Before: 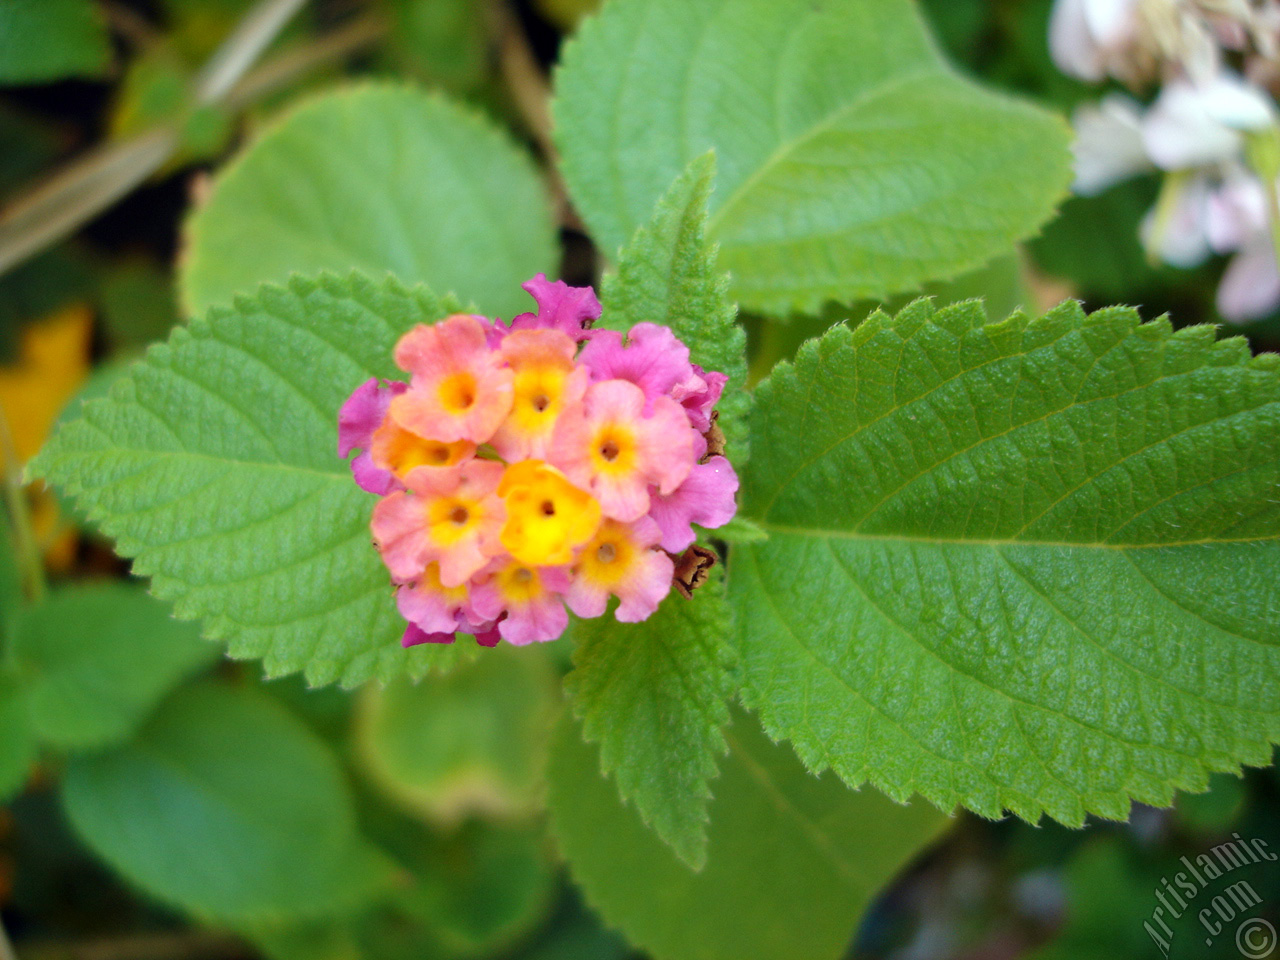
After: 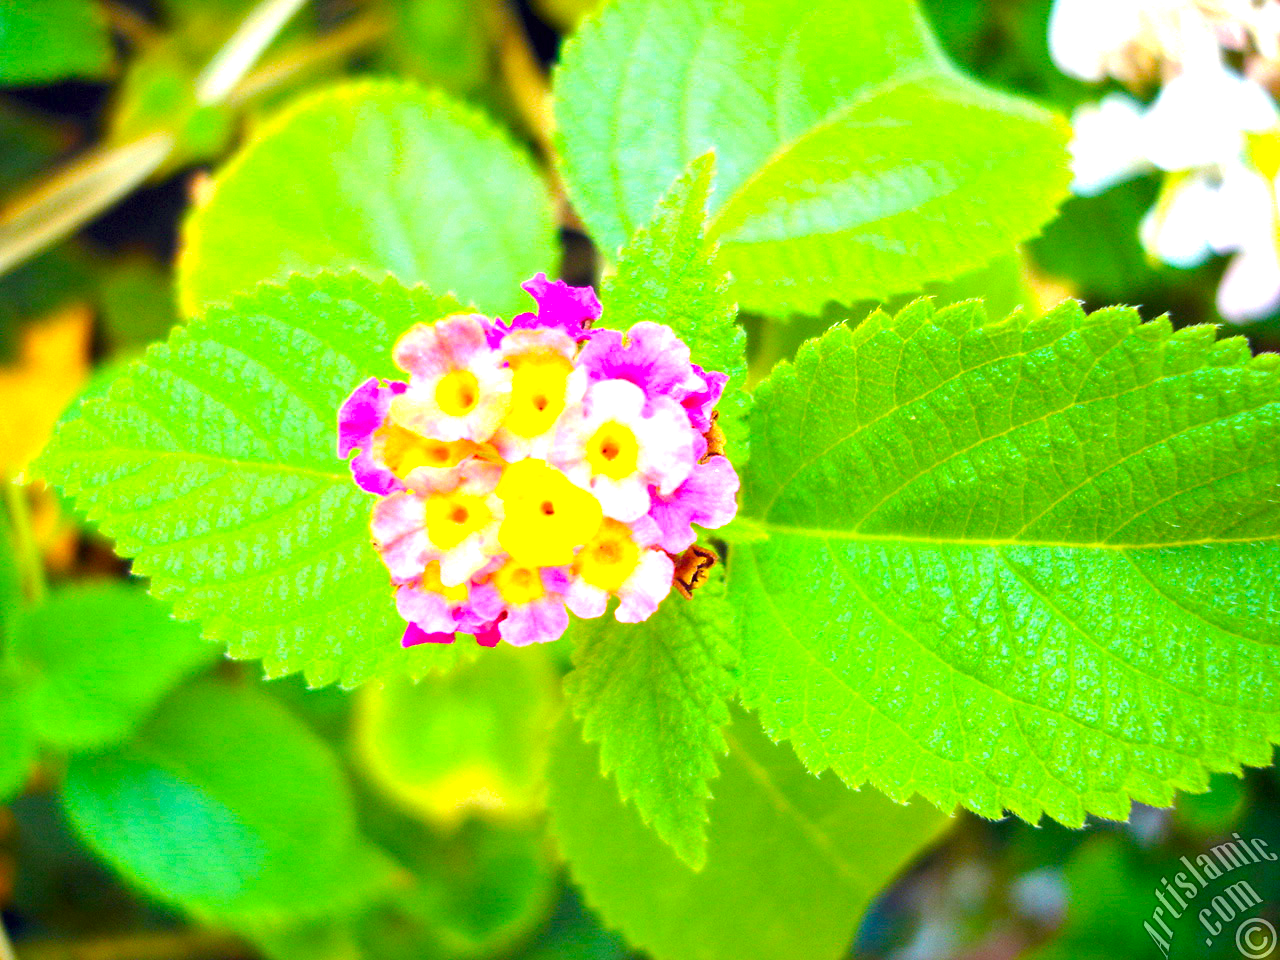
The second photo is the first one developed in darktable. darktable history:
exposure: black level correction 0, exposure 1.75 EV, compensate exposure bias true, compensate highlight preservation false
color balance rgb: linear chroma grading › global chroma 15%, perceptual saturation grading › global saturation 30%
white balance: emerald 1
